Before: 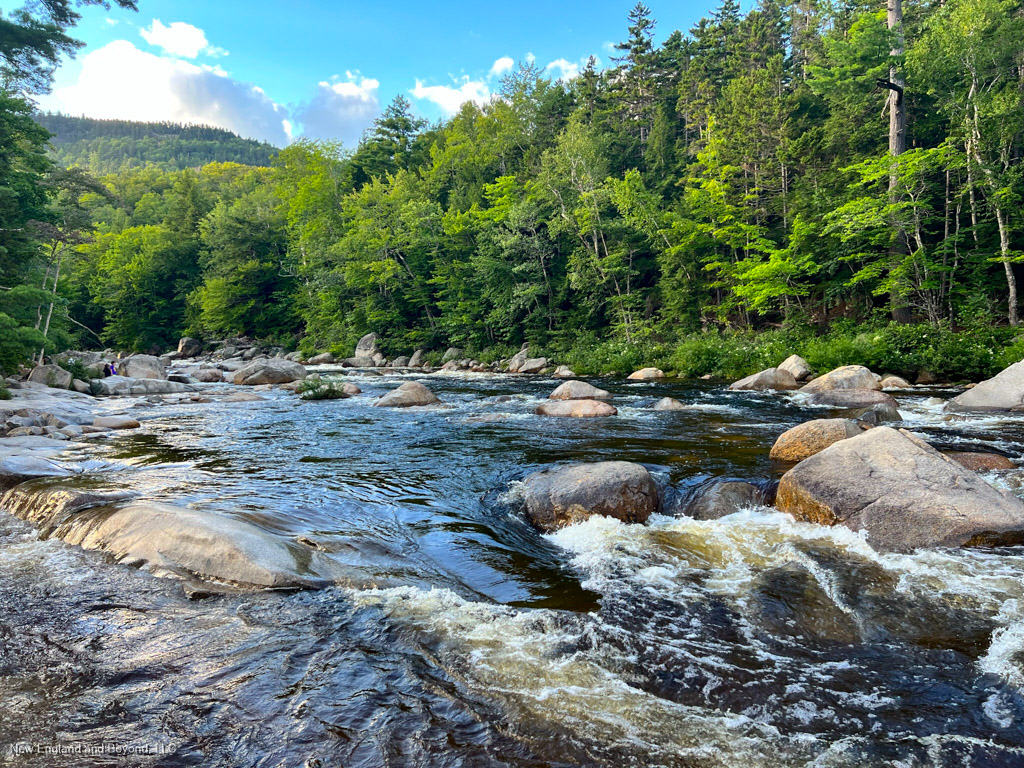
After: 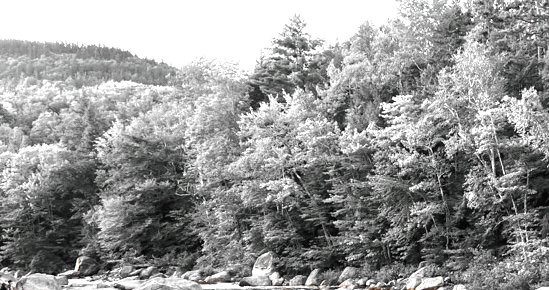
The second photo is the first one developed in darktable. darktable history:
exposure: black level correction 0, exposure 1 EV, compensate exposure bias true, compensate highlight preservation false
color zones: curves: ch0 [(0, 0.497) (0.096, 0.361) (0.221, 0.538) (0.429, 0.5) (0.571, 0.5) (0.714, 0.5) (0.857, 0.5) (1, 0.497)]; ch1 [(0, 0.5) (0.143, 0.5) (0.257, -0.002) (0.429, 0.04) (0.571, -0.001) (0.714, -0.015) (0.857, 0.024) (1, 0.5)]
crop: left 10.121%, top 10.631%, right 36.218%, bottom 51.526%
